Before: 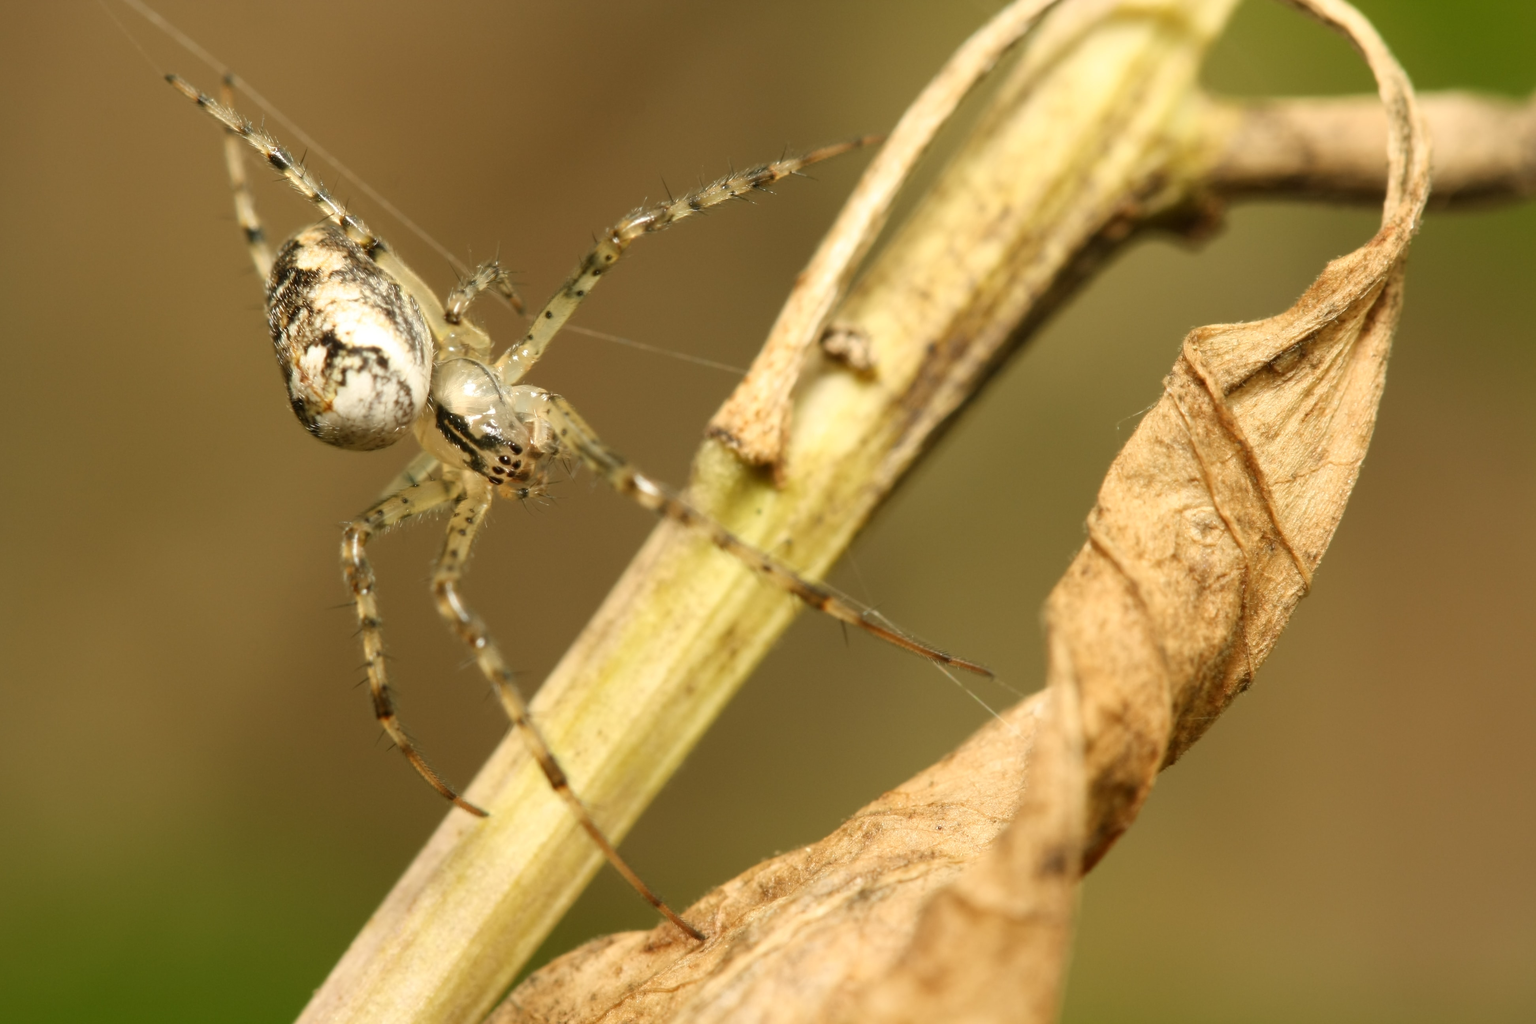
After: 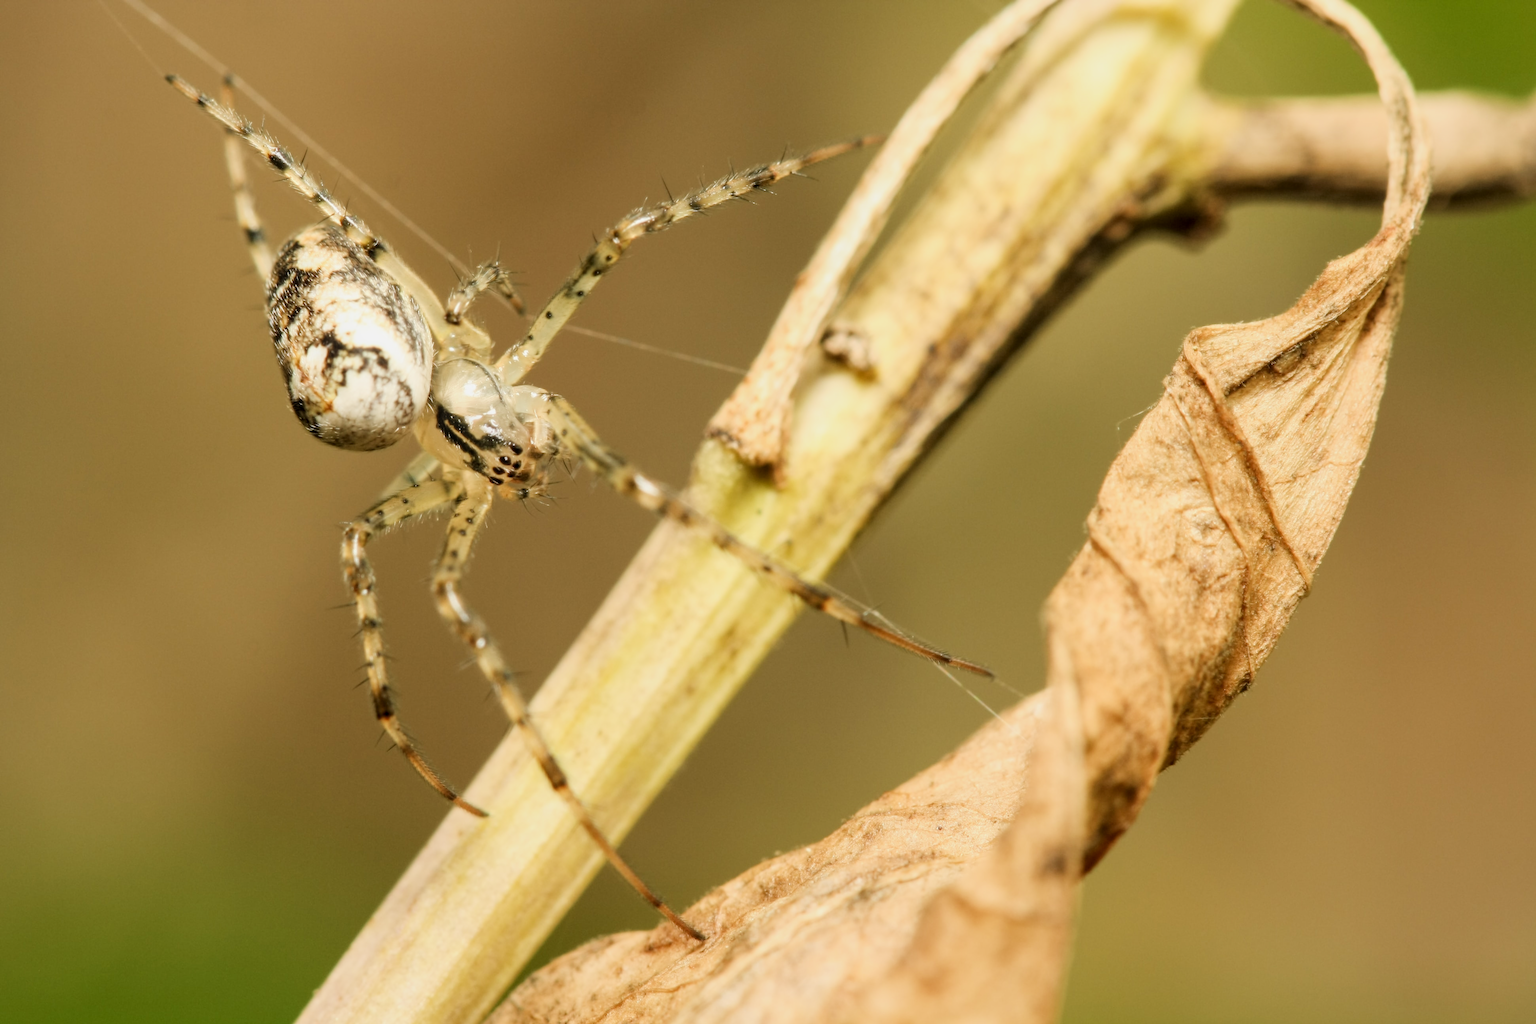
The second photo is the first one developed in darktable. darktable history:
local contrast: on, module defaults
exposure: black level correction 0, exposure 0.498 EV, compensate highlight preservation false
filmic rgb: black relative exposure -7.65 EV, white relative exposure 4.56 EV, threshold 2.95 EV, hardness 3.61, contrast 1.058, enable highlight reconstruction true
